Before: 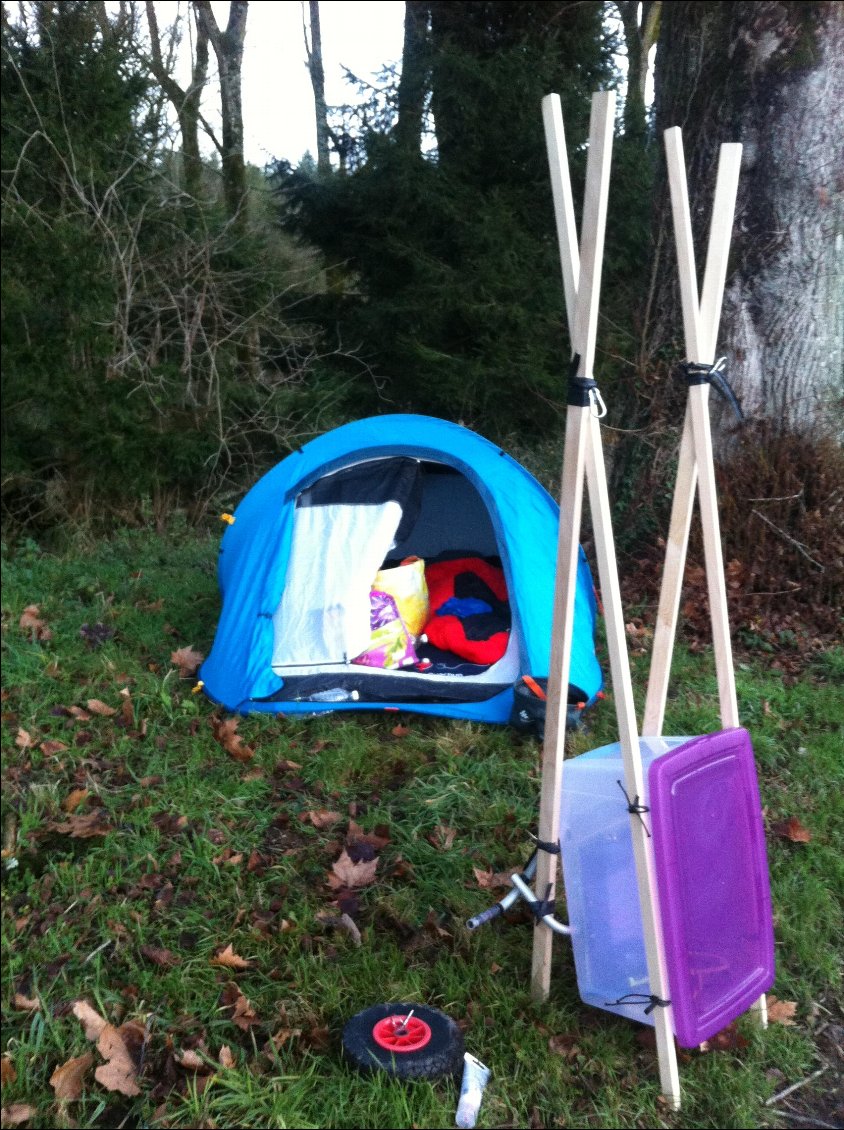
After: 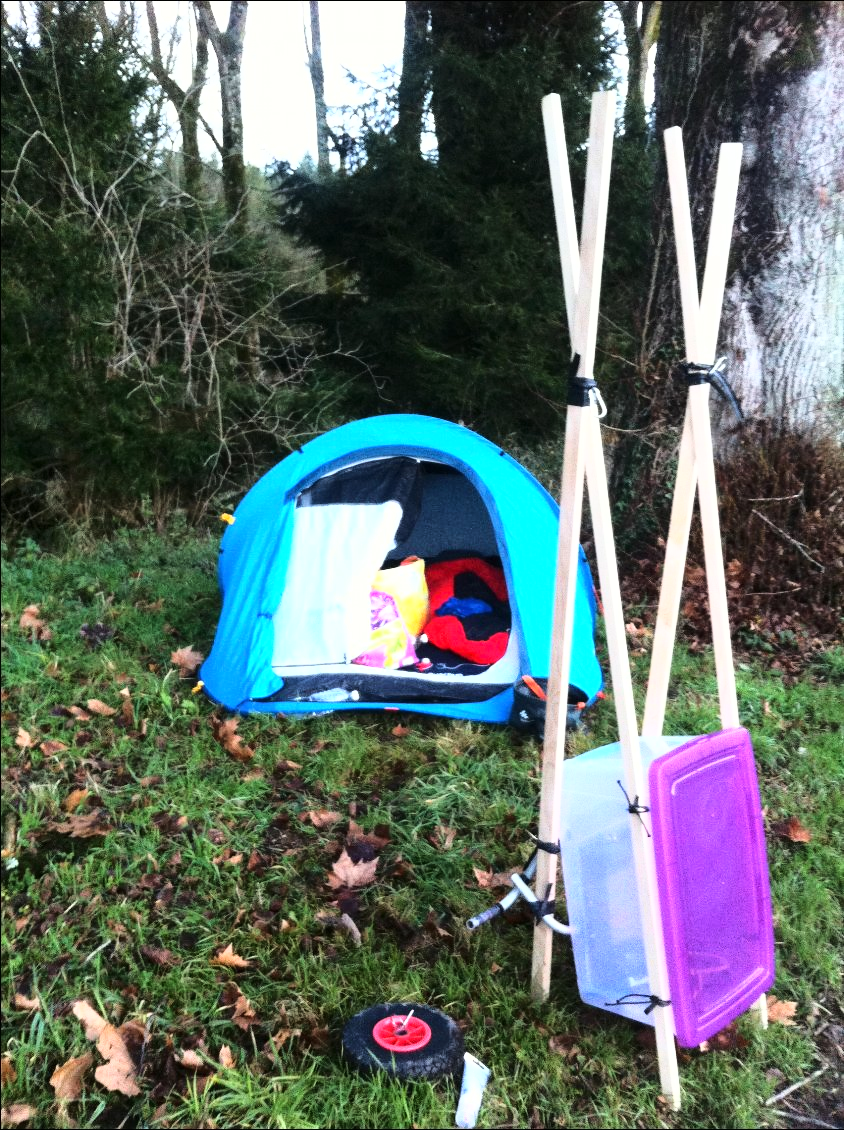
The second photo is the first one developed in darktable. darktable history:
base curve: curves: ch0 [(0, 0) (0.026, 0.03) (0.109, 0.232) (0.351, 0.748) (0.669, 0.968) (1, 1)]
